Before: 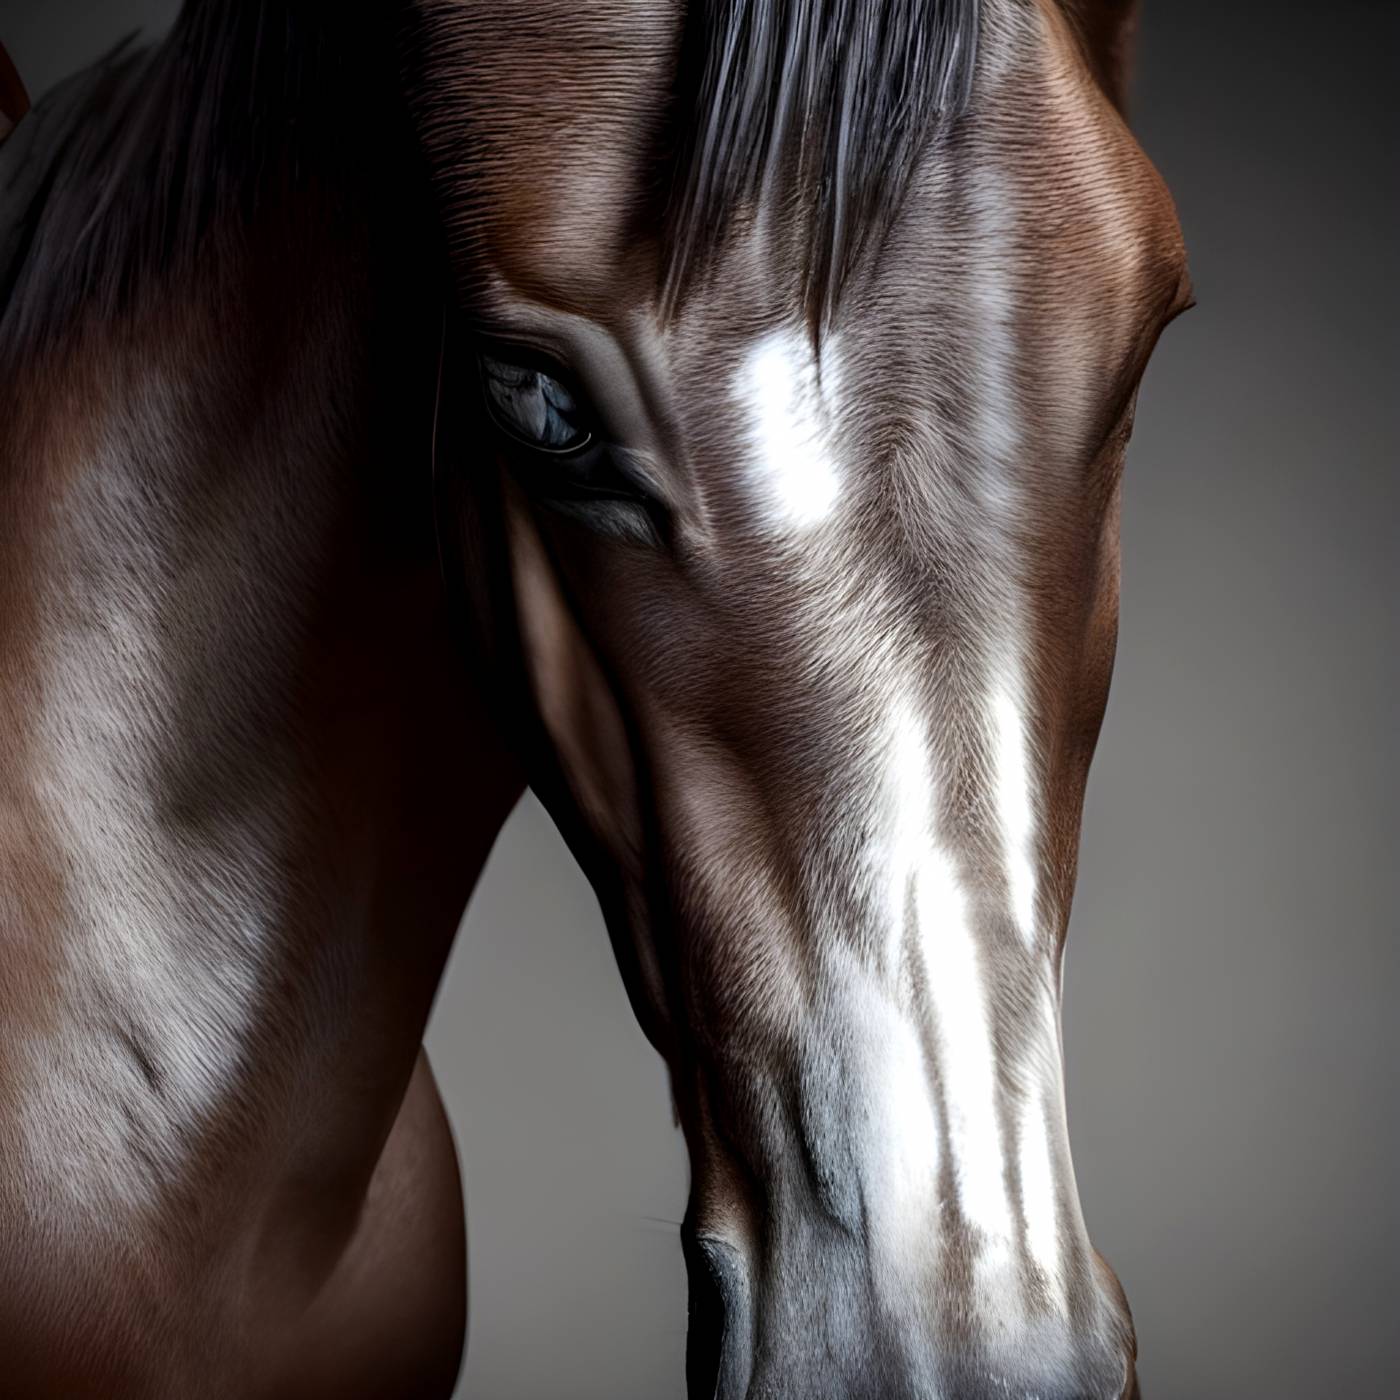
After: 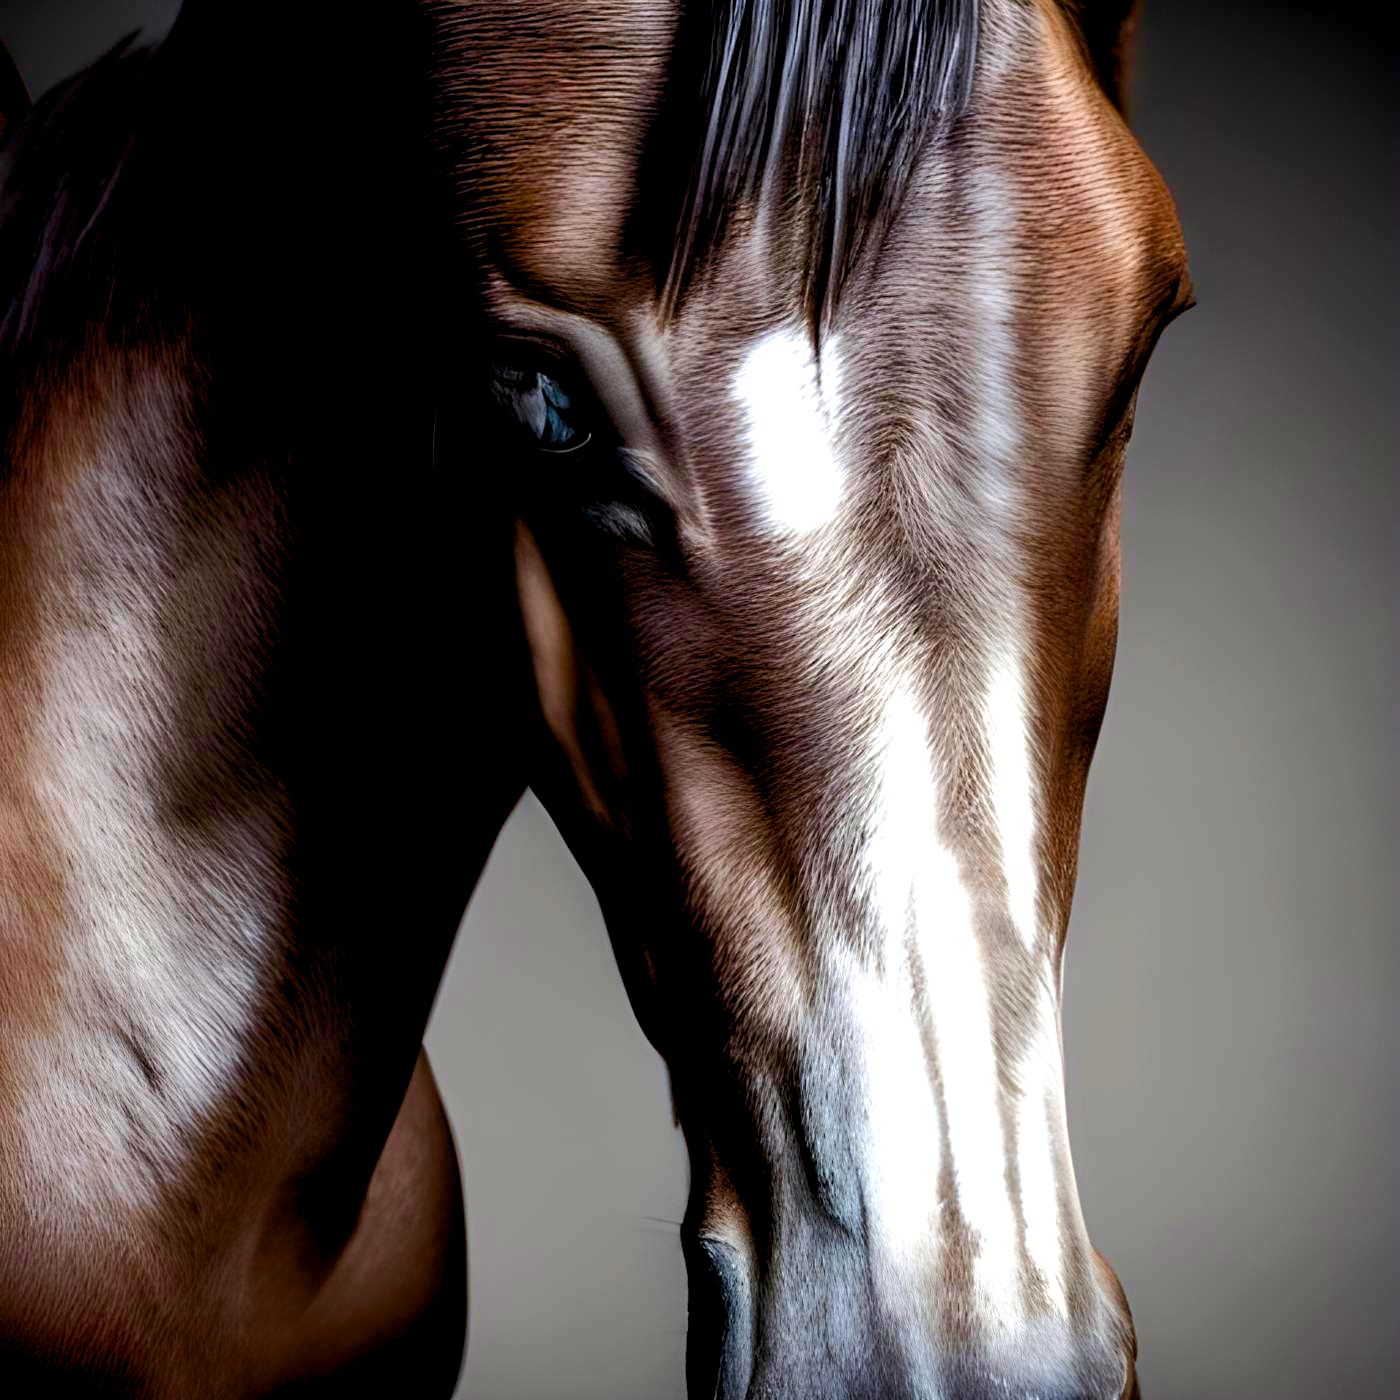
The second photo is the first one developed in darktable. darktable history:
exposure: black level correction 0.005, exposure 0.286 EV, compensate highlight preservation false
color balance: on, module defaults
velvia: on, module defaults
color balance rgb: global offset › luminance -0.51%, perceptual saturation grading › global saturation 27.53%, perceptual saturation grading › highlights -25%, perceptual saturation grading › shadows 25%, perceptual brilliance grading › highlights 6.62%, perceptual brilliance grading › mid-tones 17.07%, perceptual brilliance grading › shadows -5.23%
